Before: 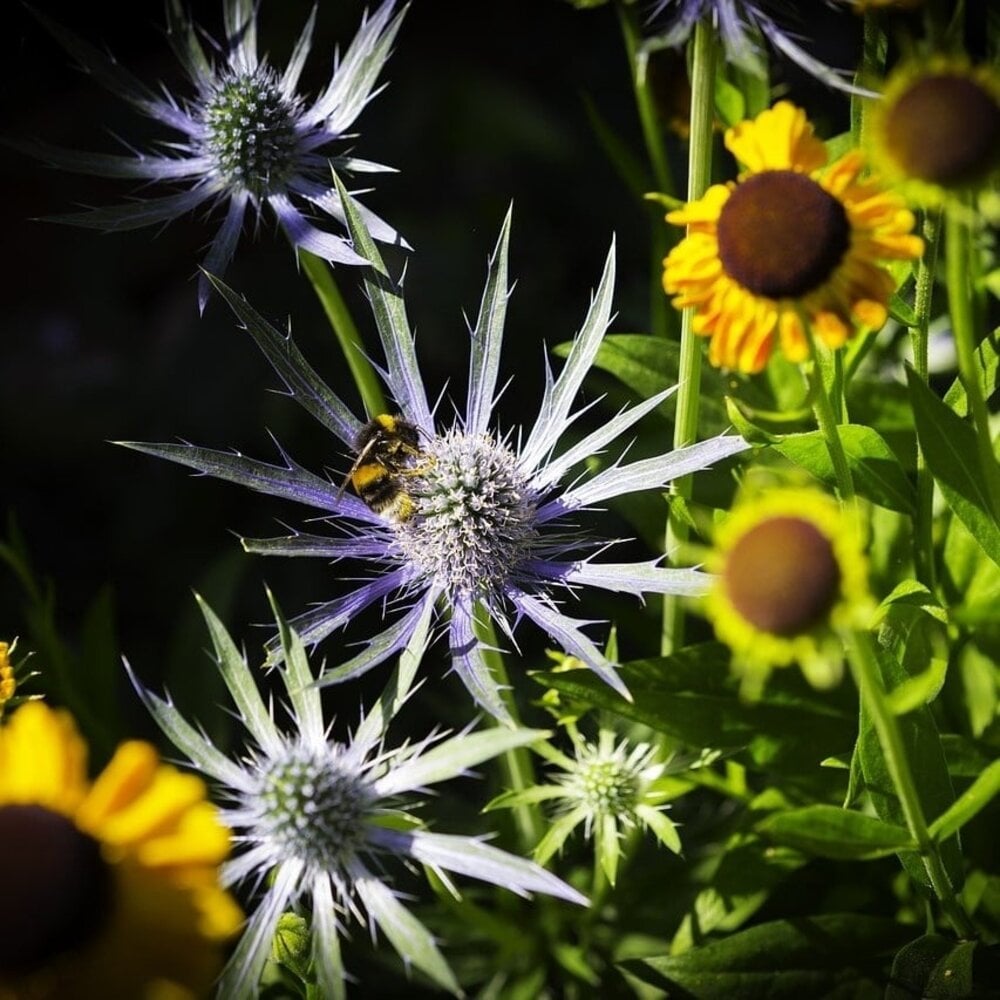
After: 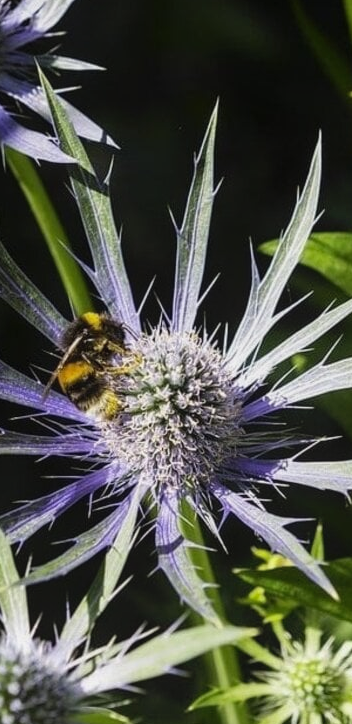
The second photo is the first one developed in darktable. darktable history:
local contrast: detail 110%
crop and rotate: left 29.476%, top 10.214%, right 35.32%, bottom 17.333%
contrast equalizer: octaves 7, y [[0.6 ×6], [0.55 ×6], [0 ×6], [0 ×6], [0 ×6]], mix -0.1
